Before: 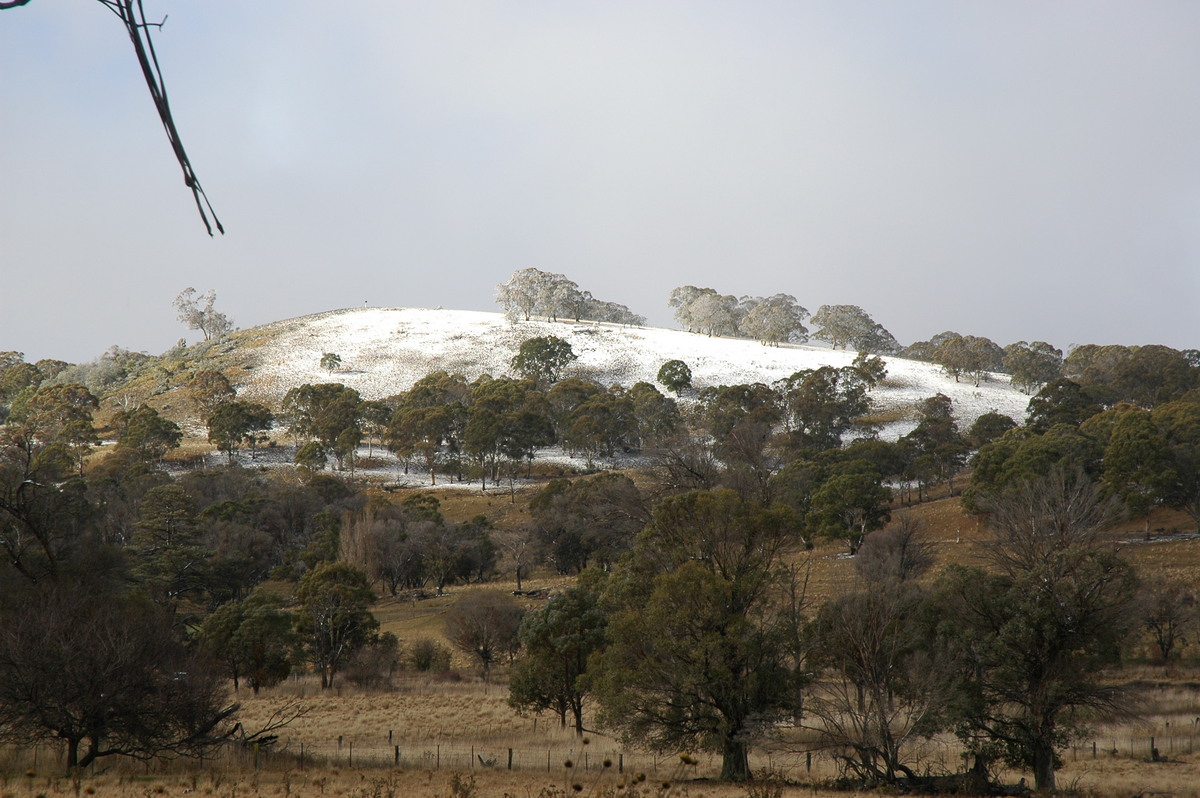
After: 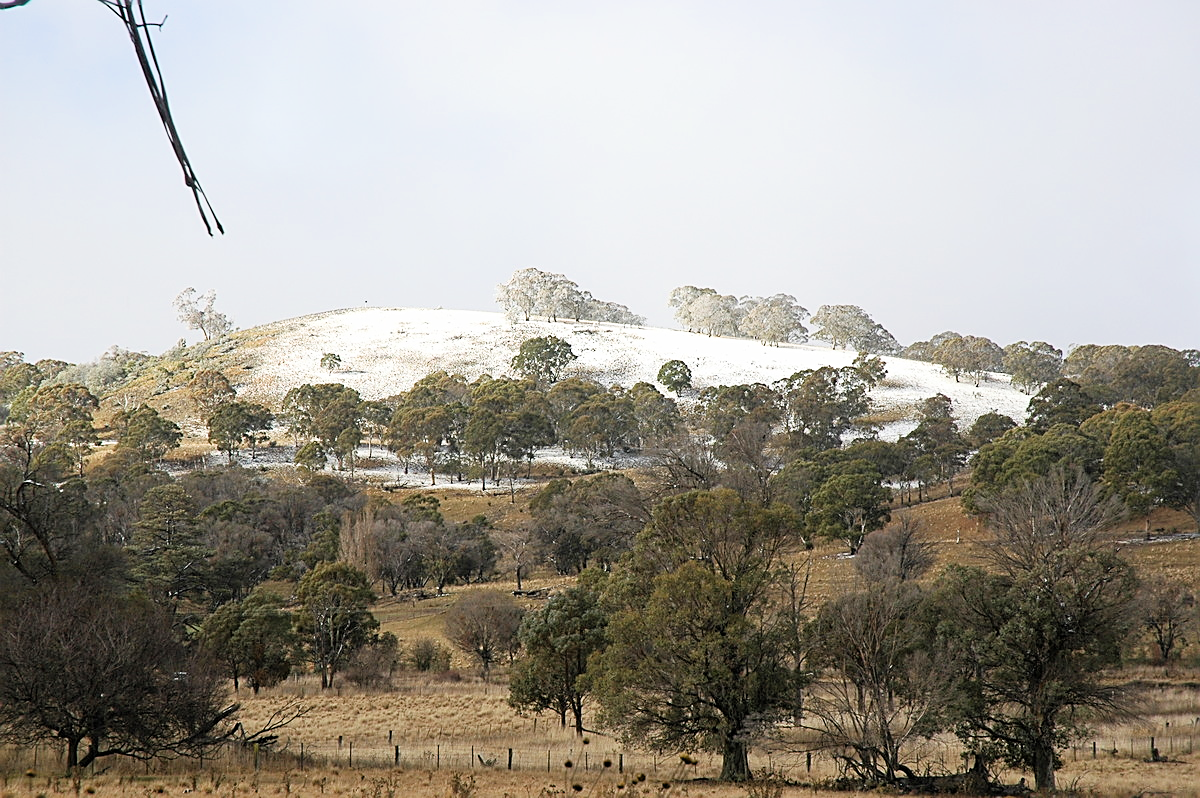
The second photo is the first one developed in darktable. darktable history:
filmic rgb: middle gray luminance 18.39%, black relative exposure -11.23 EV, white relative exposure 3.69 EV, target black luminance 0%, hardness 5.83, latitude 57.43%, contrast 0.964, shadows ↔ highlights balance 49.6%
sharpen: amount 0.75
exposure: black level correction 0, exposure 1.102 EV, compensate highlight preservation false
